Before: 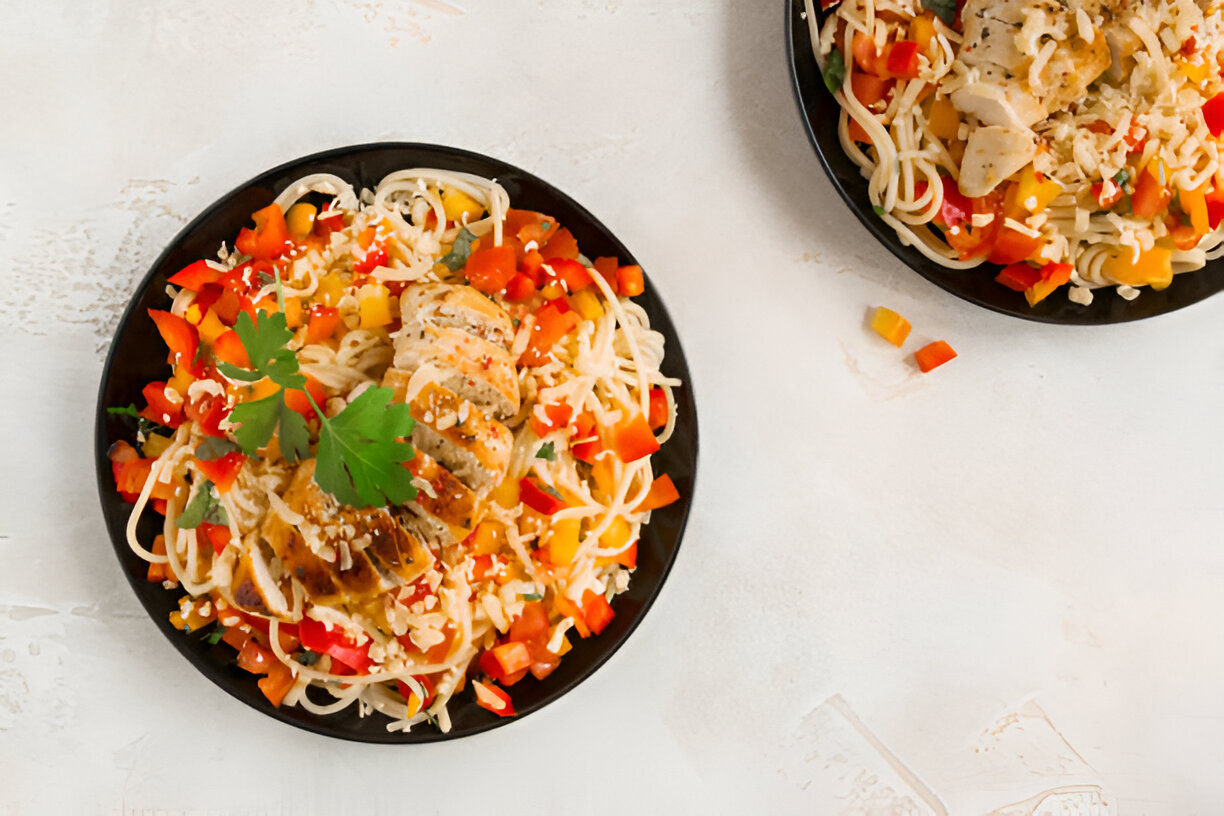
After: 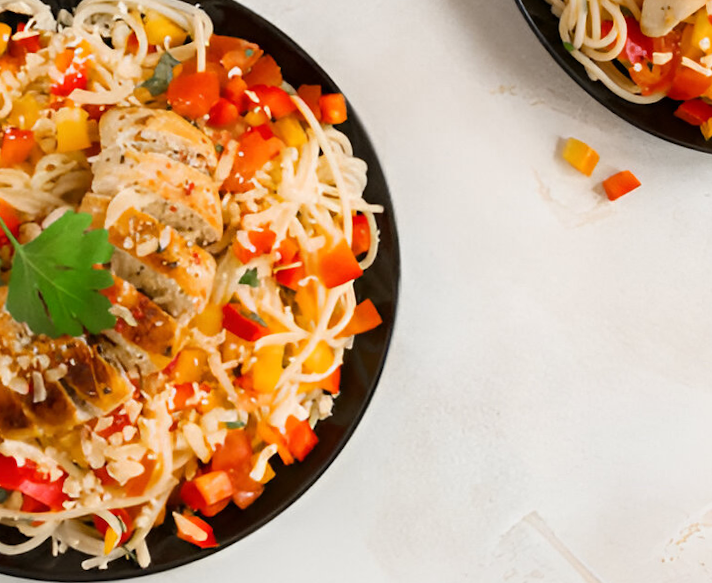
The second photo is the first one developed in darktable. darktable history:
rotate and perspective: rotation -0.013°, lens shift (vertical) -0.027, lens shift (horizontal) 0.178, crop left 0.016, crop right 0.989, crop top 0.082, crop bottom 0.918
crop and rotate: left 28.256%, top 17.734%, right 12.656%, bottom 3.573%
